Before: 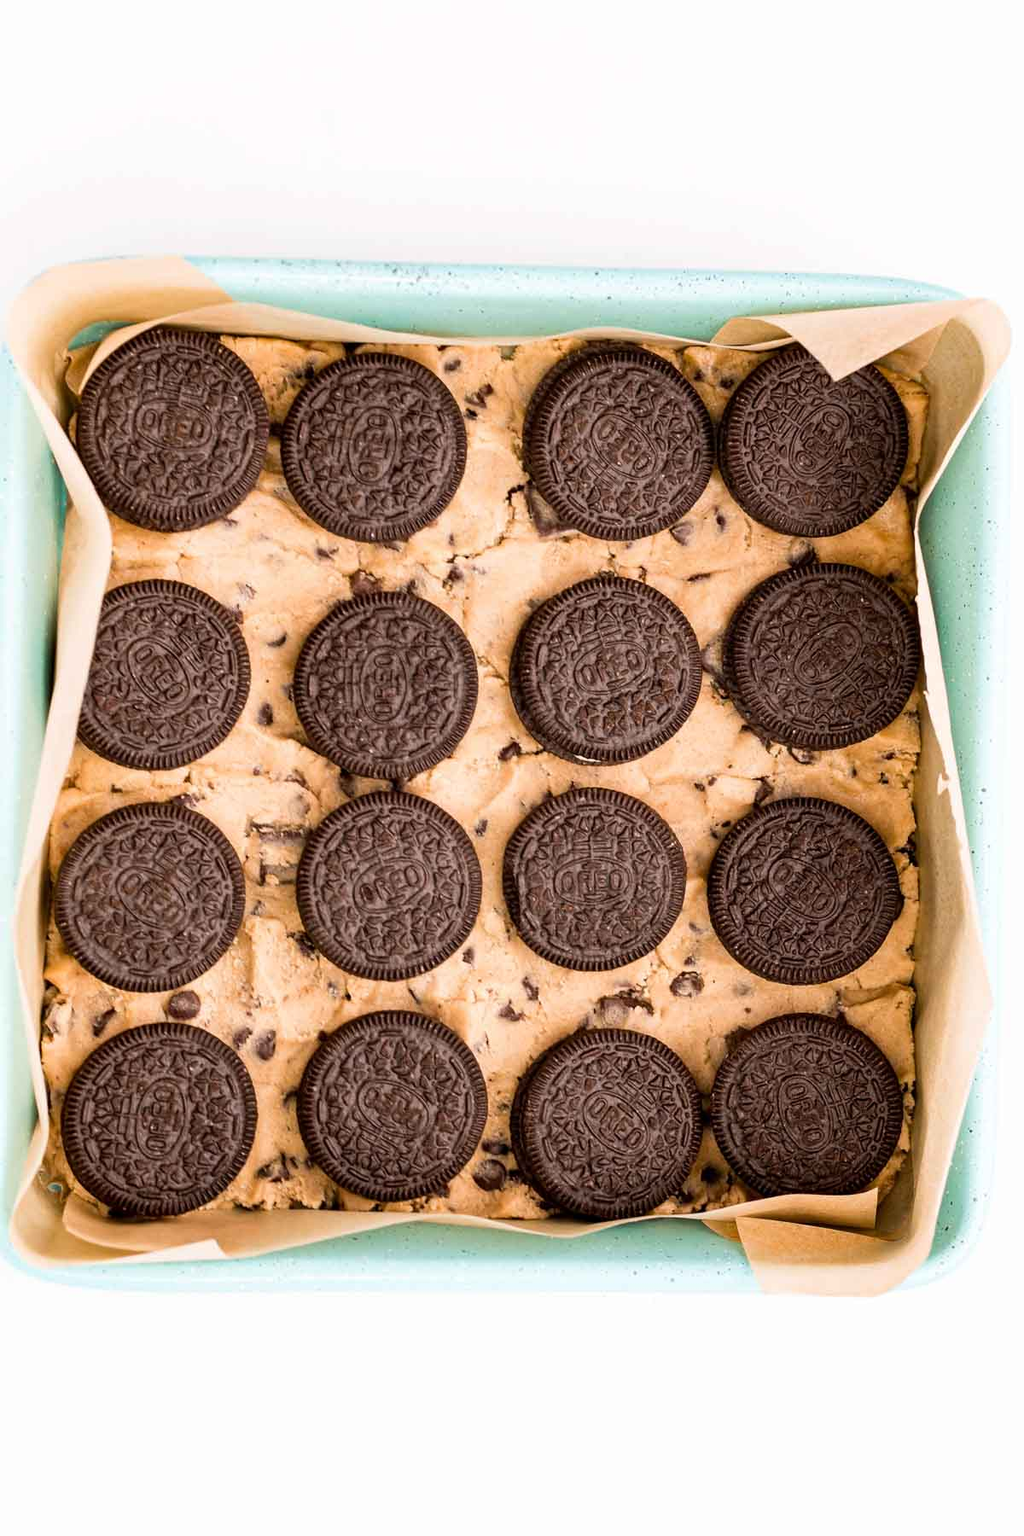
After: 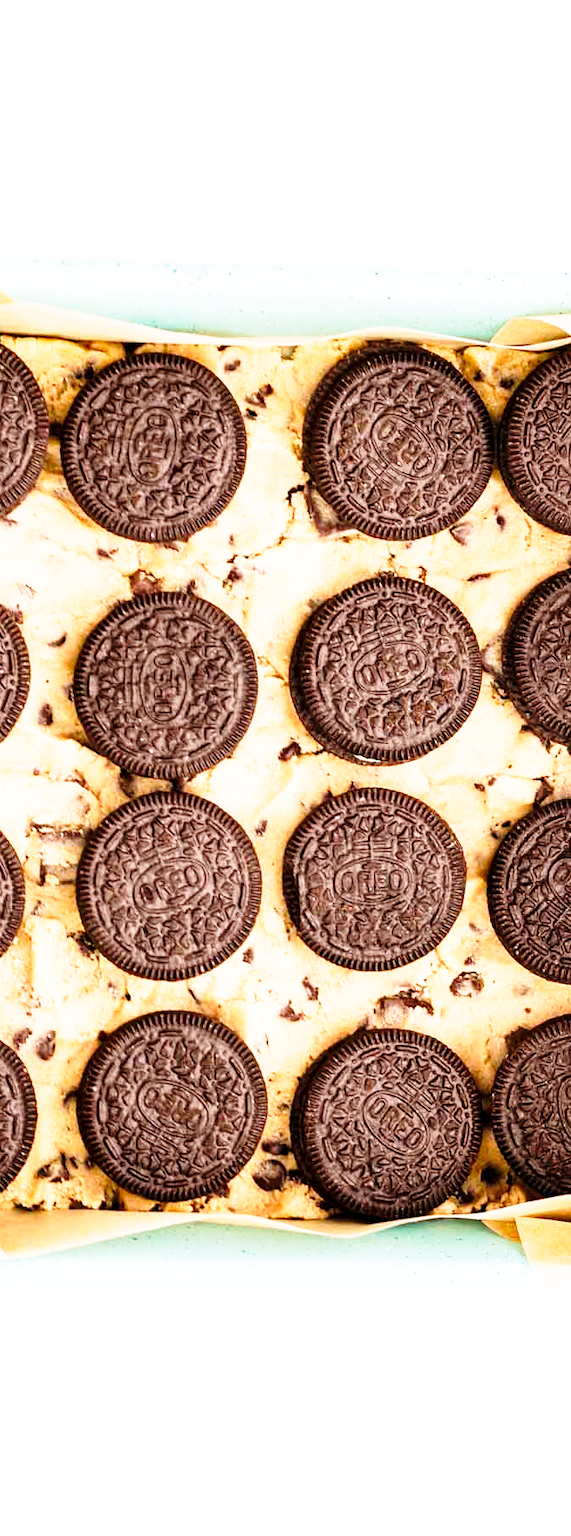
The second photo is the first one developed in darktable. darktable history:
base curve: curves: ch0 [(0, 0) (0.026, 0.03) (0.109, 0.232) (0.351, 0.748) (0.669, 0.968) (1, 1)], preserve colors none
crop: left 21.58%, right 22.568%
contrast equalizer: octaves 7, y [[0.536, 0.565, 0.581, 0.516, 0.52, 0.491], [0.5 ×6], [0.5 ×6], [0 ×6], [0 ×6]], mix 0.164
